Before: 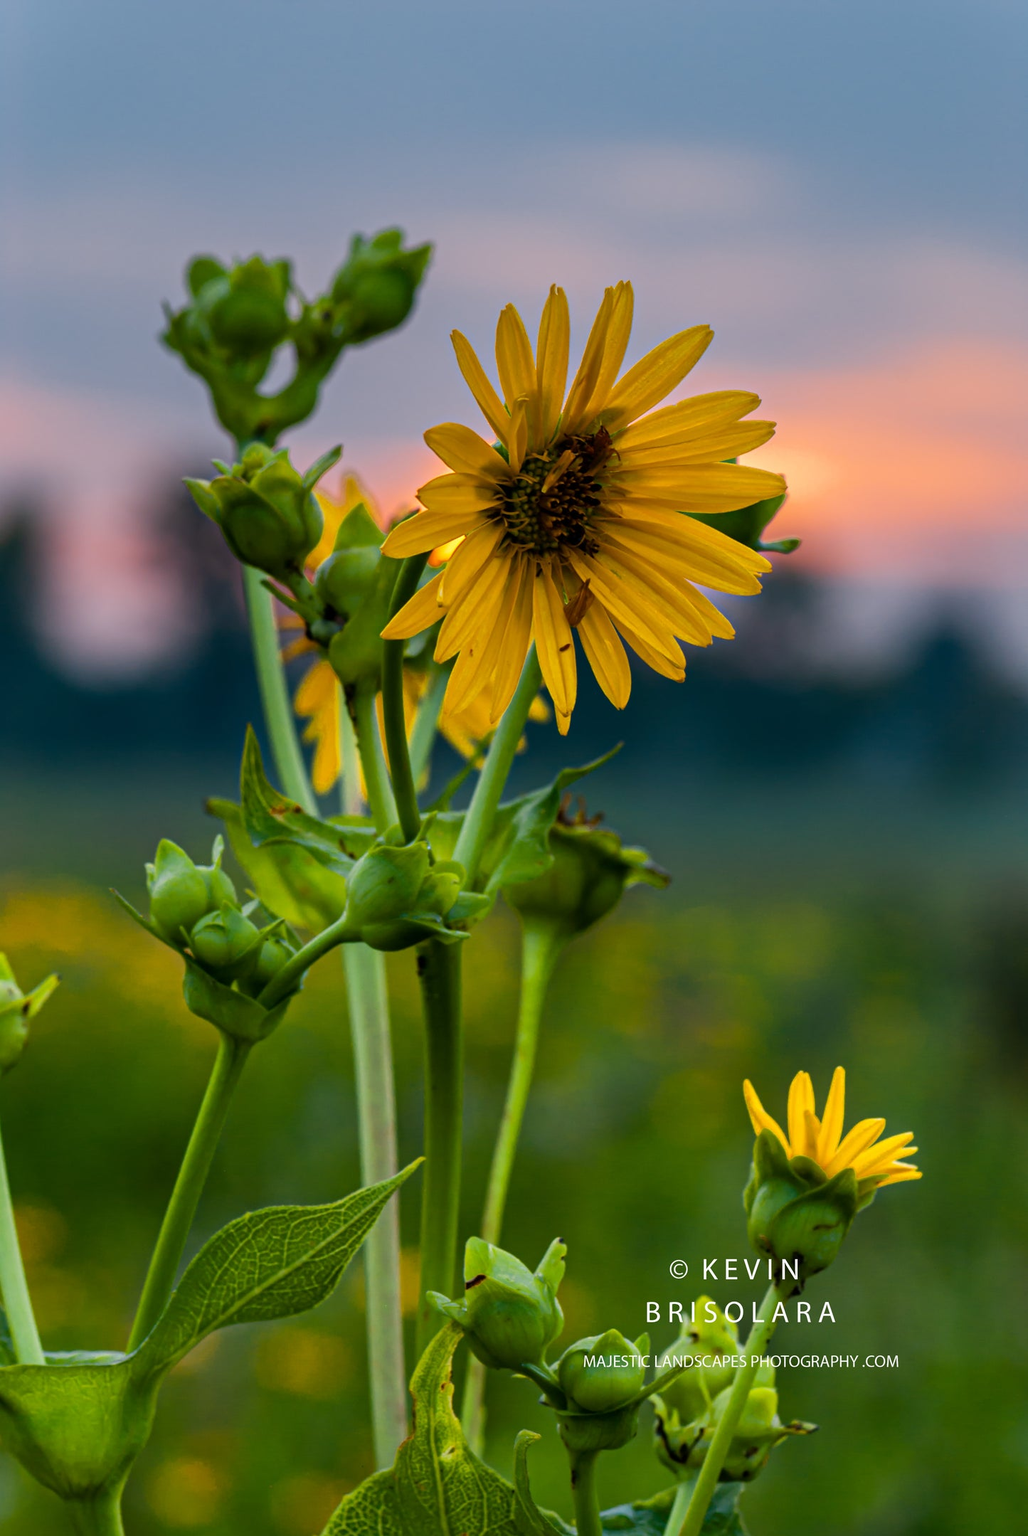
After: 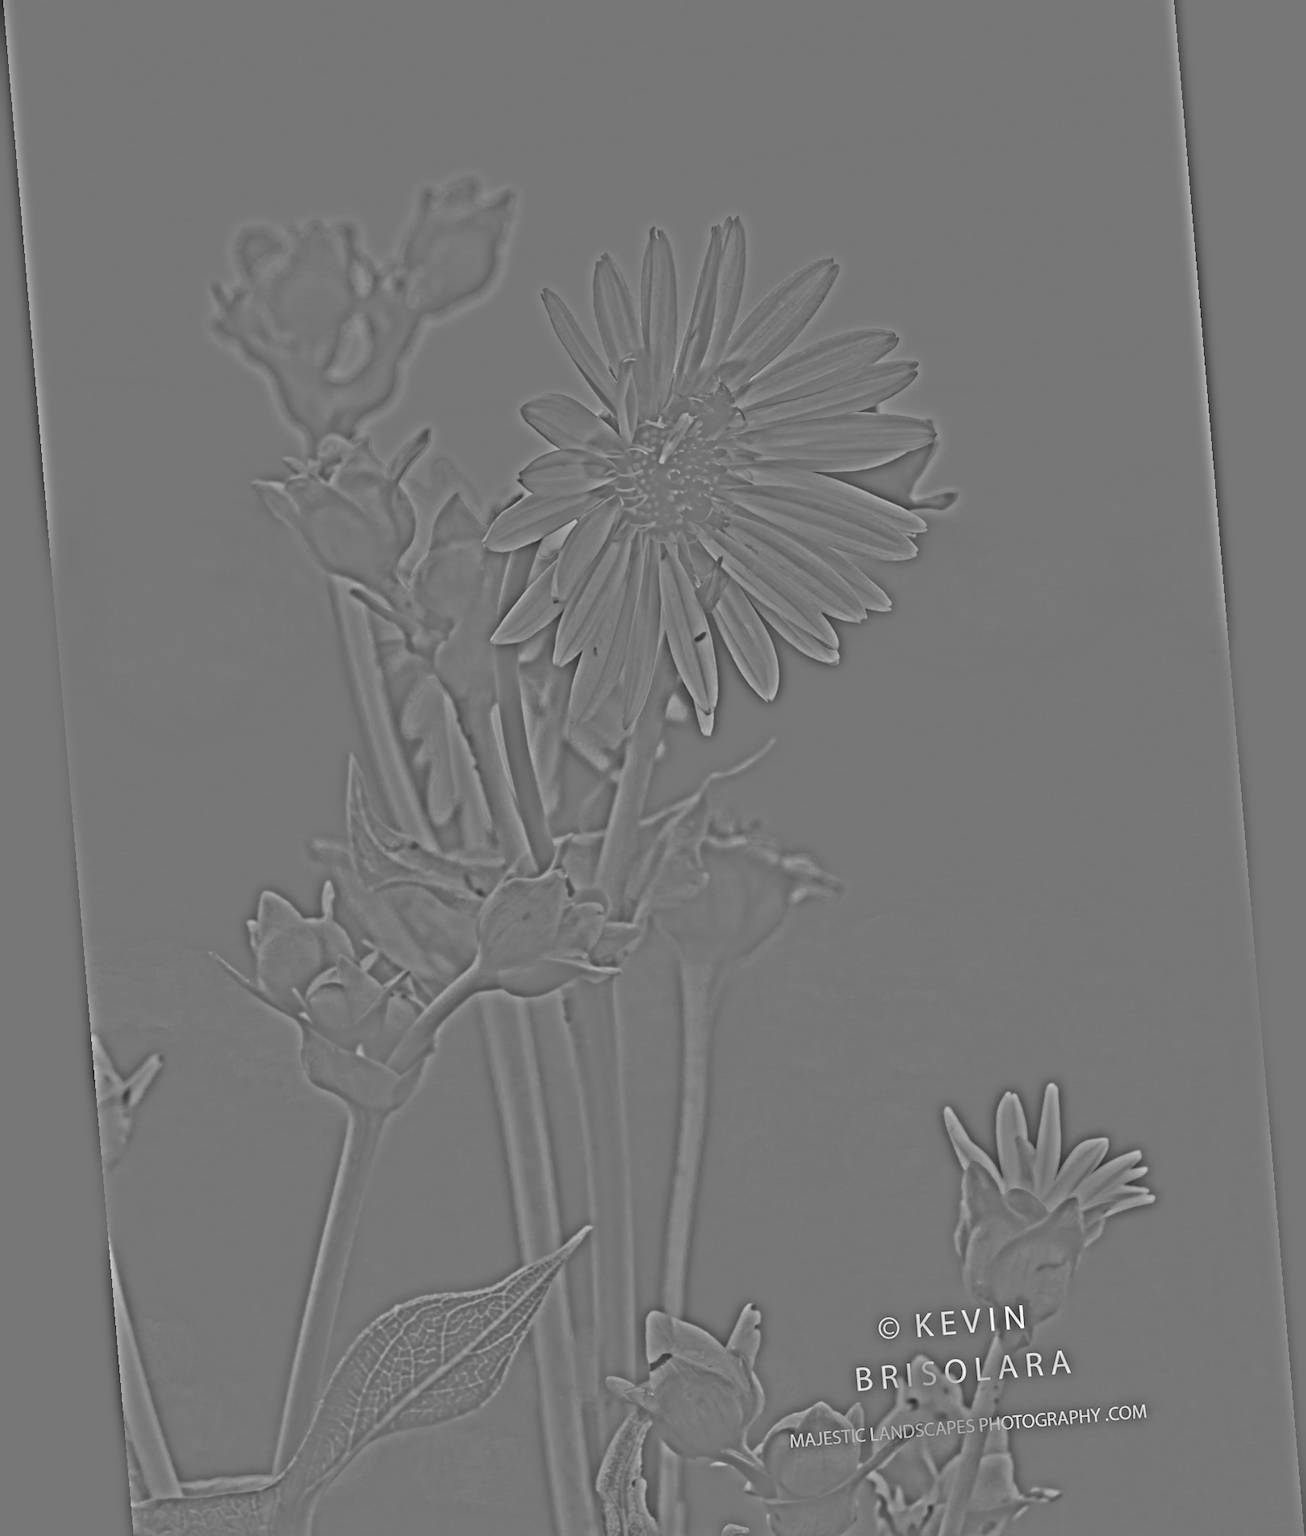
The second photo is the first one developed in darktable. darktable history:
tone equalizer: -8 EV -0.75 EV, -7 EV -0.7 EV, -6 EV -0.6 EV, -5 EV -0.4 EV, -3 EV 0.4 EV, -2 EV 0.6 EV, -1 EV 0.7 EV, +0 EV 0.75 EV, edges refinement/feathering 500, mask exposure compensation -1.57 EV, preserve details no
rotate and perspective: rotation -4.86°, automatic cropping off
highpass: sharpness 25.84%, contrast boost 14.94%
crop: top 7.625%, bottom 8.027%
